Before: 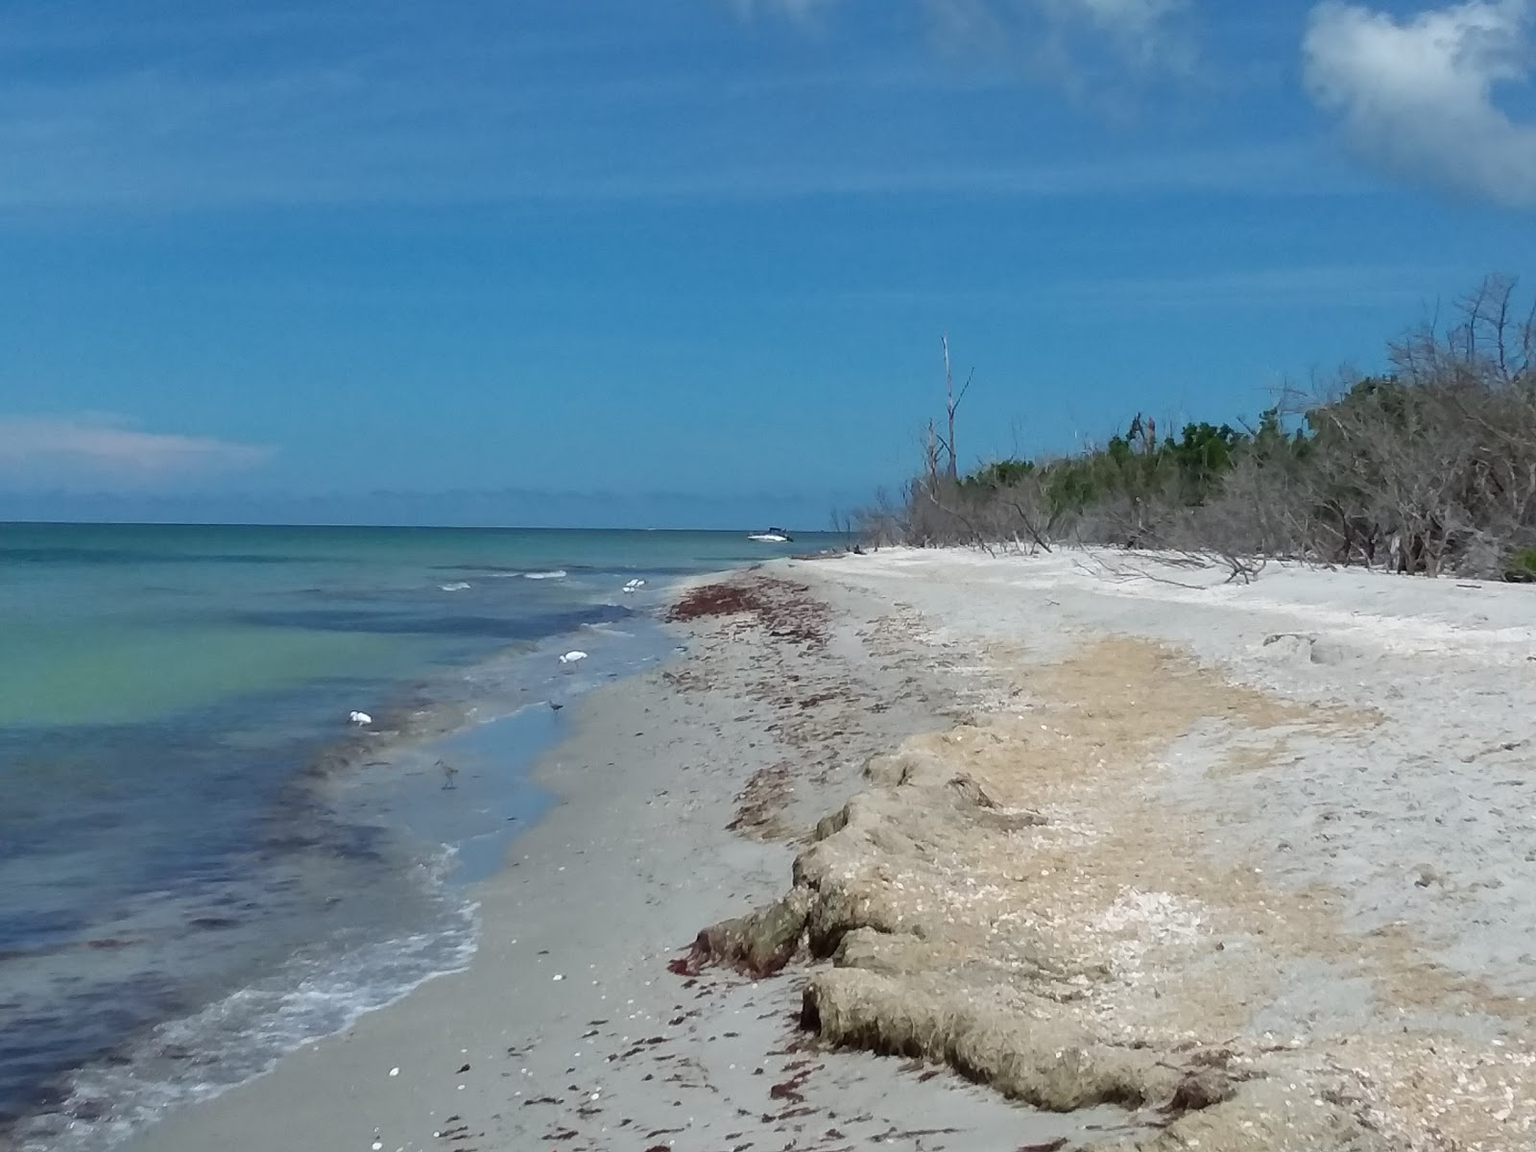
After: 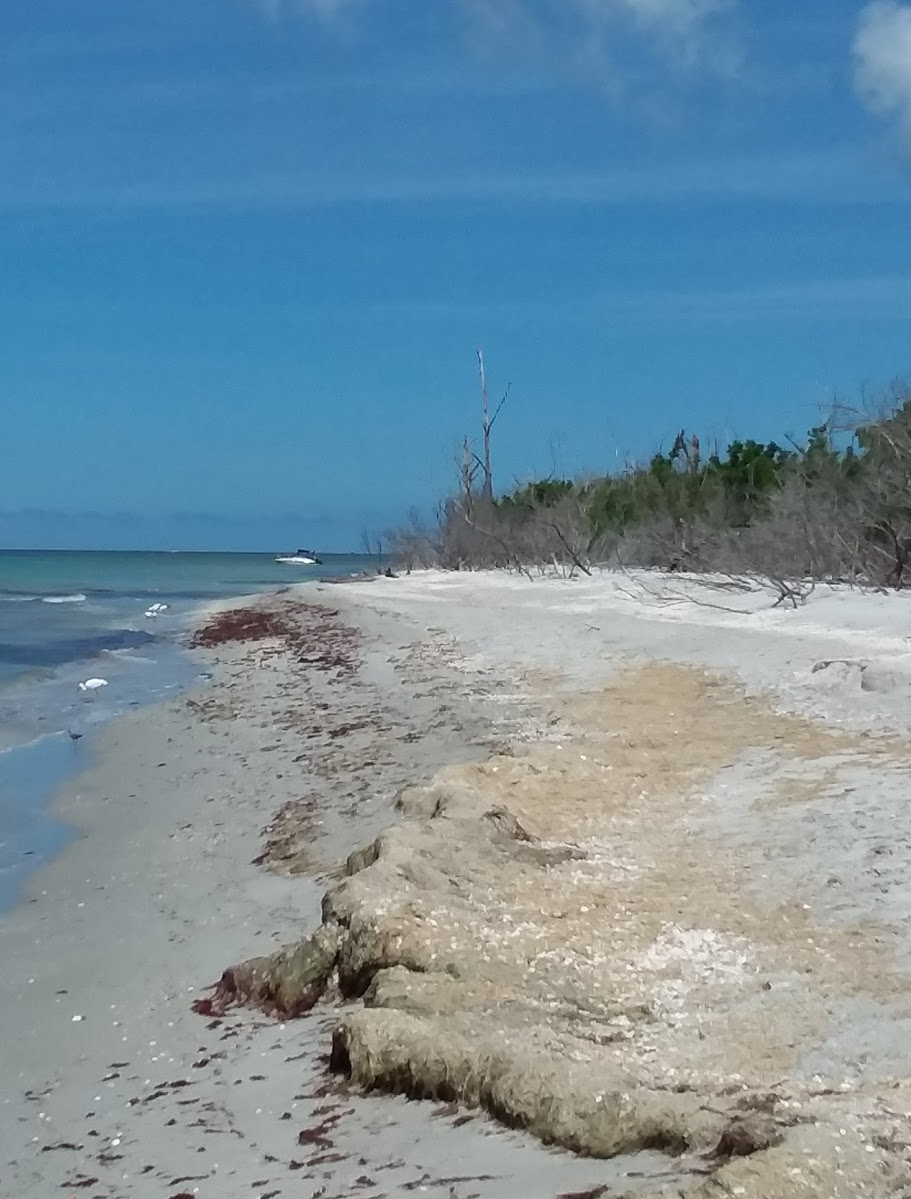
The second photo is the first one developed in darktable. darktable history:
crop: left 31.501%, top 0.001%, right 11.557%
shadows and highlights: shadows 20.38, highlights -20.81, soften with gaussian
